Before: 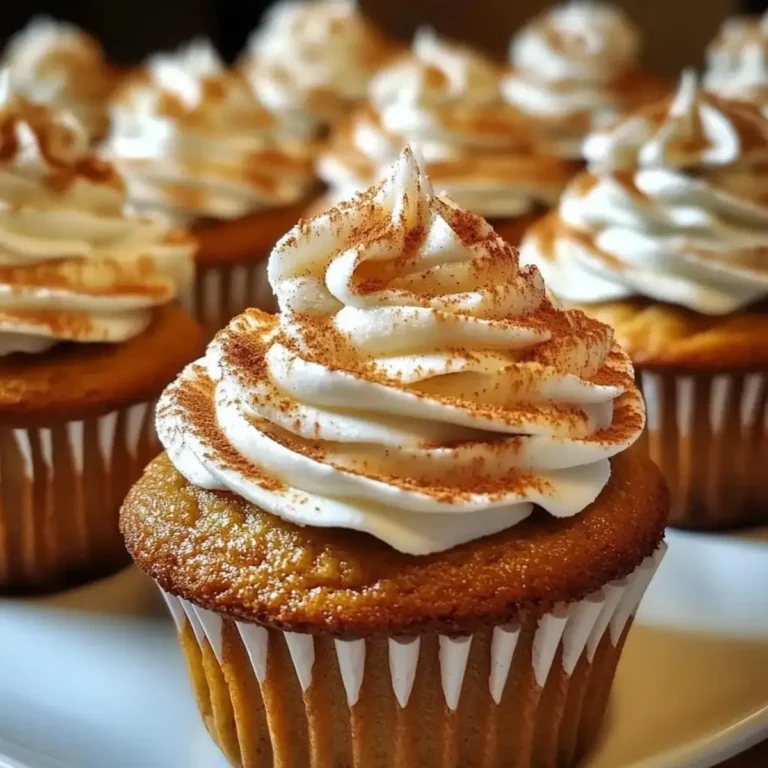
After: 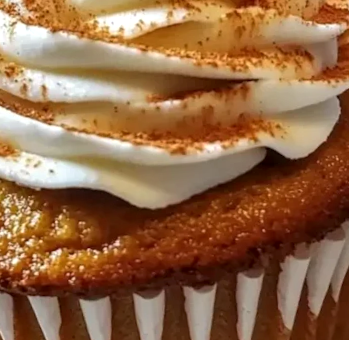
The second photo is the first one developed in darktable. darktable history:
local contrast: on, module defaults
rotate and perspective: rotation -4.86°, automatic cropping off
crop: left 37.221%, top 45.169%, right 20.63%, bottom 13.777%
